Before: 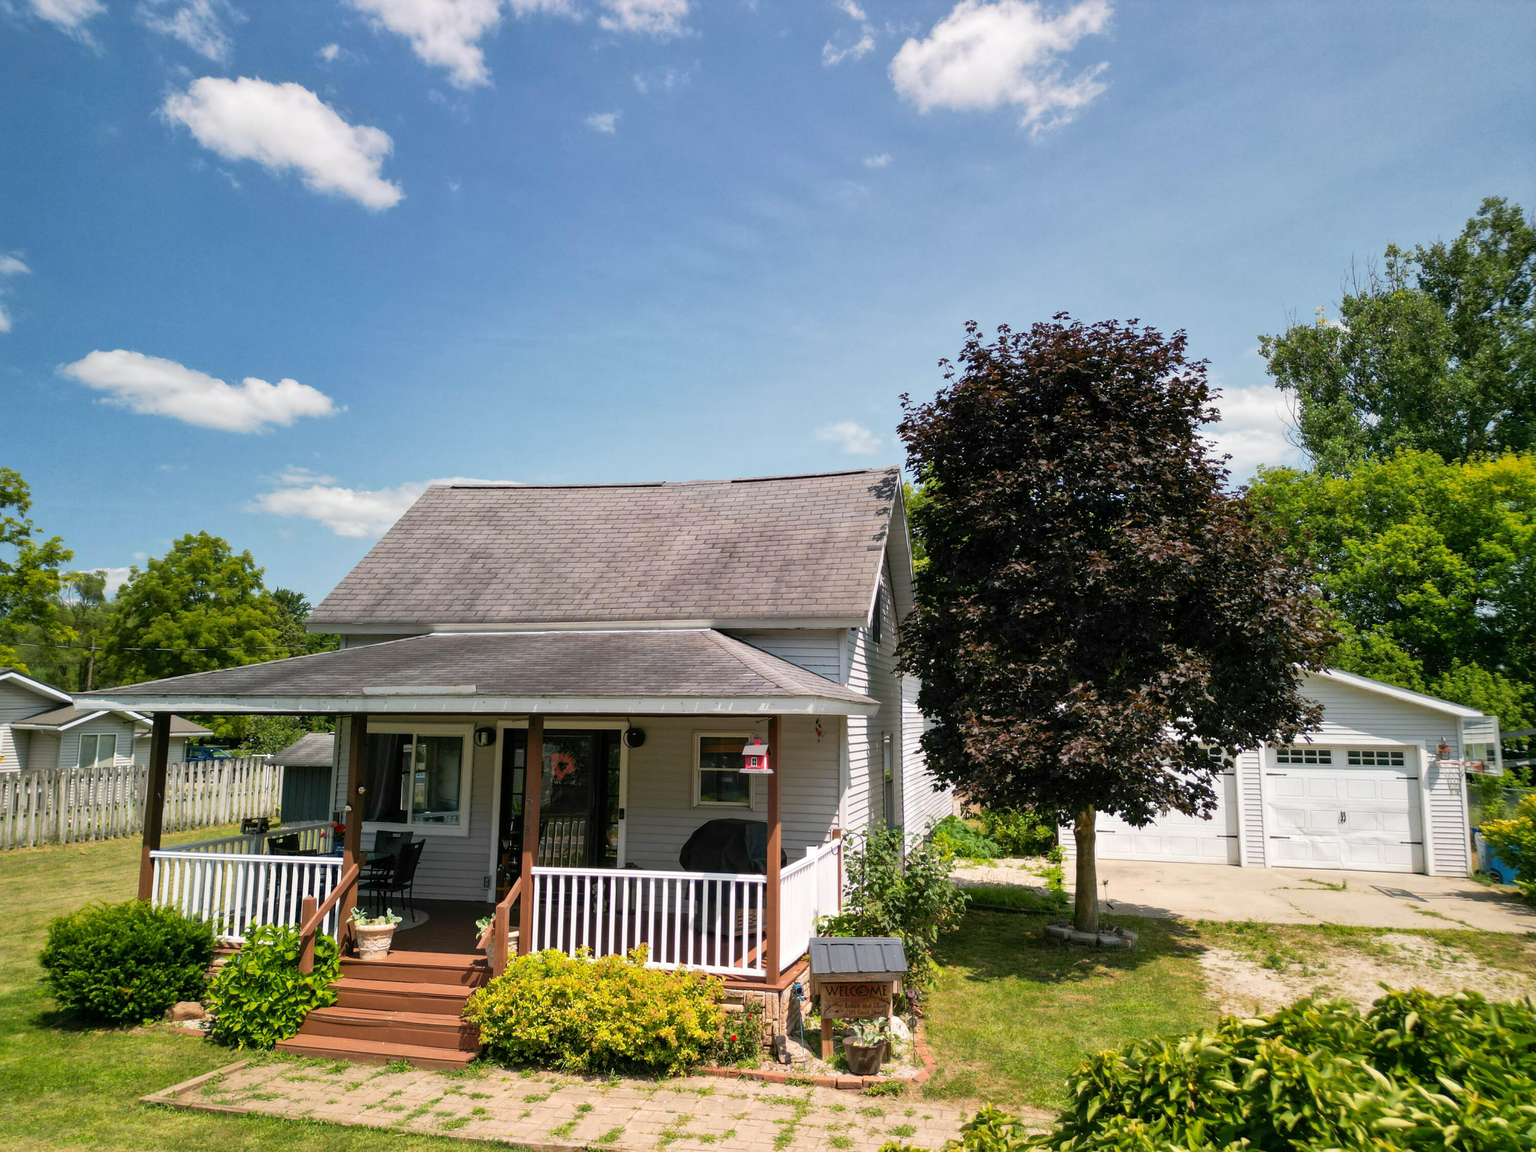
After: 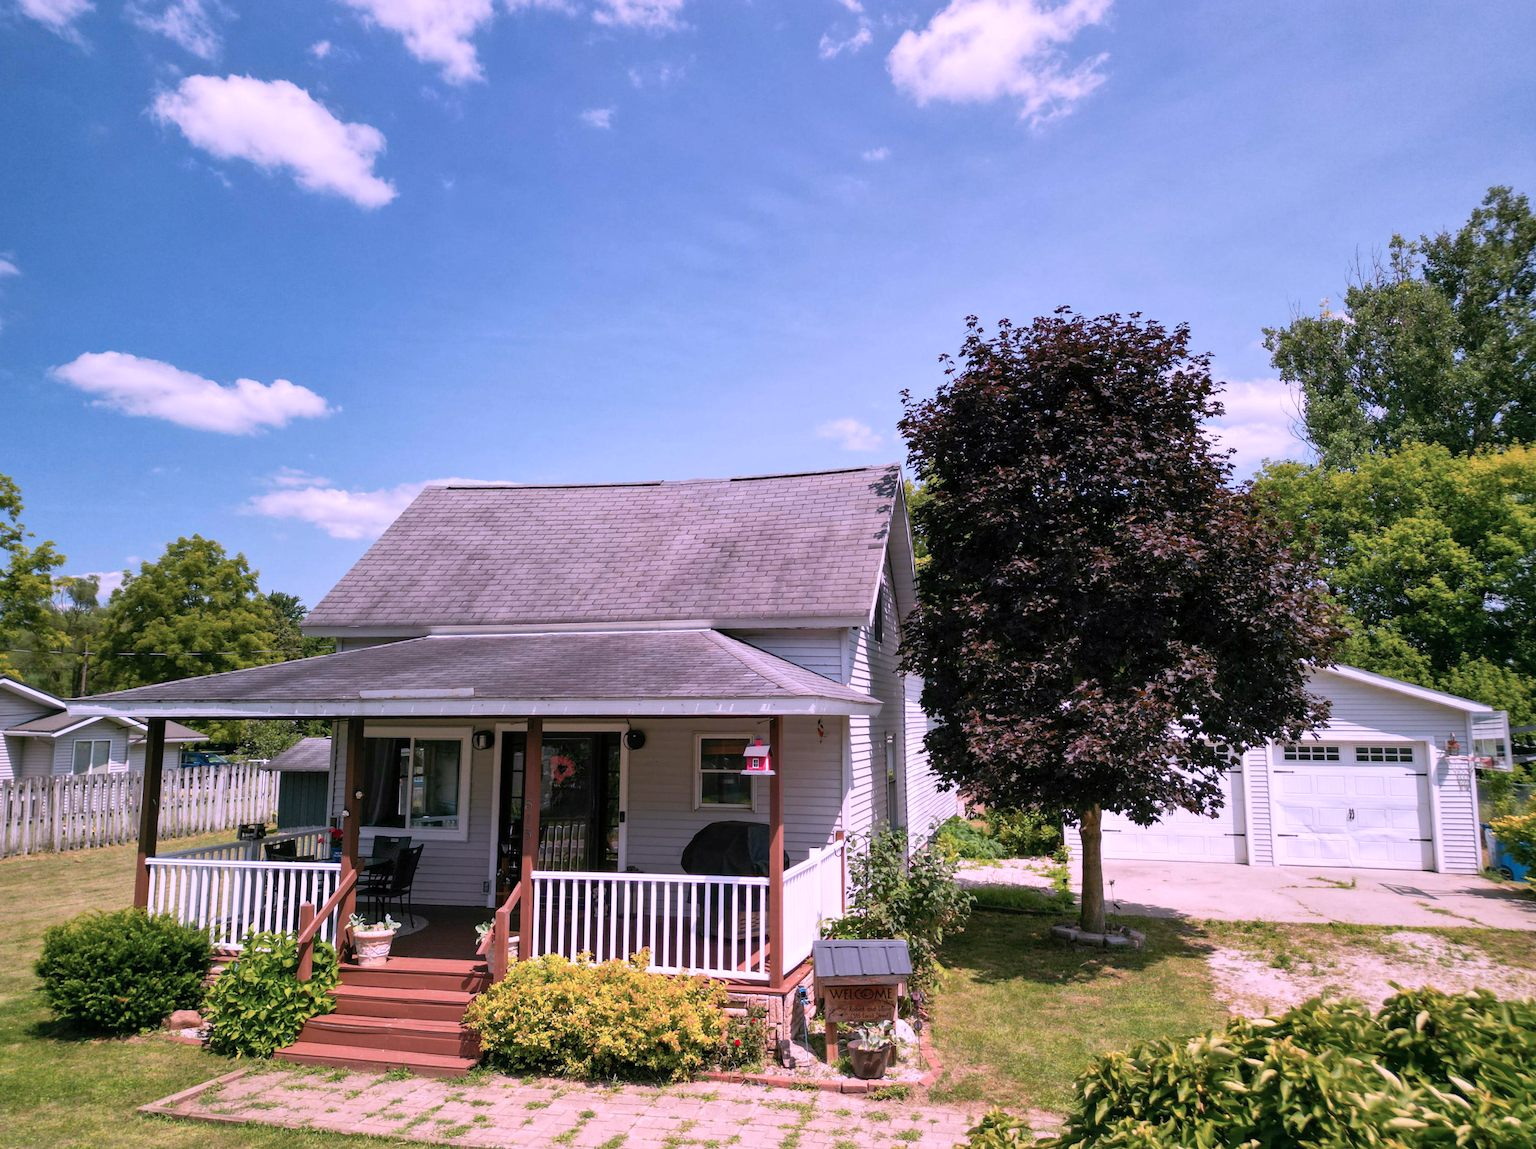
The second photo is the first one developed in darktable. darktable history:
tone equalizer: on, module defaults
color correction: highlights a* 15.03, highlights b* -25.07
rotate and perspective: rotation -0.45°, automatic cropping original format, crop left 0.008, crop right 0.992, crop top 0.012, crop bottom 0.988
